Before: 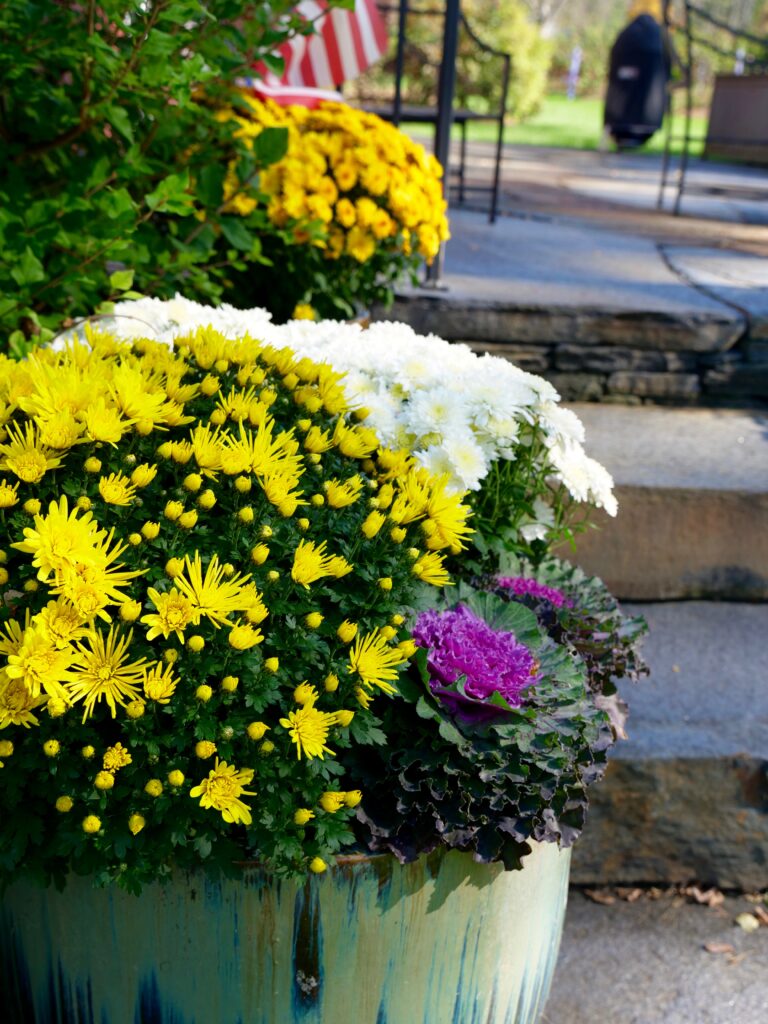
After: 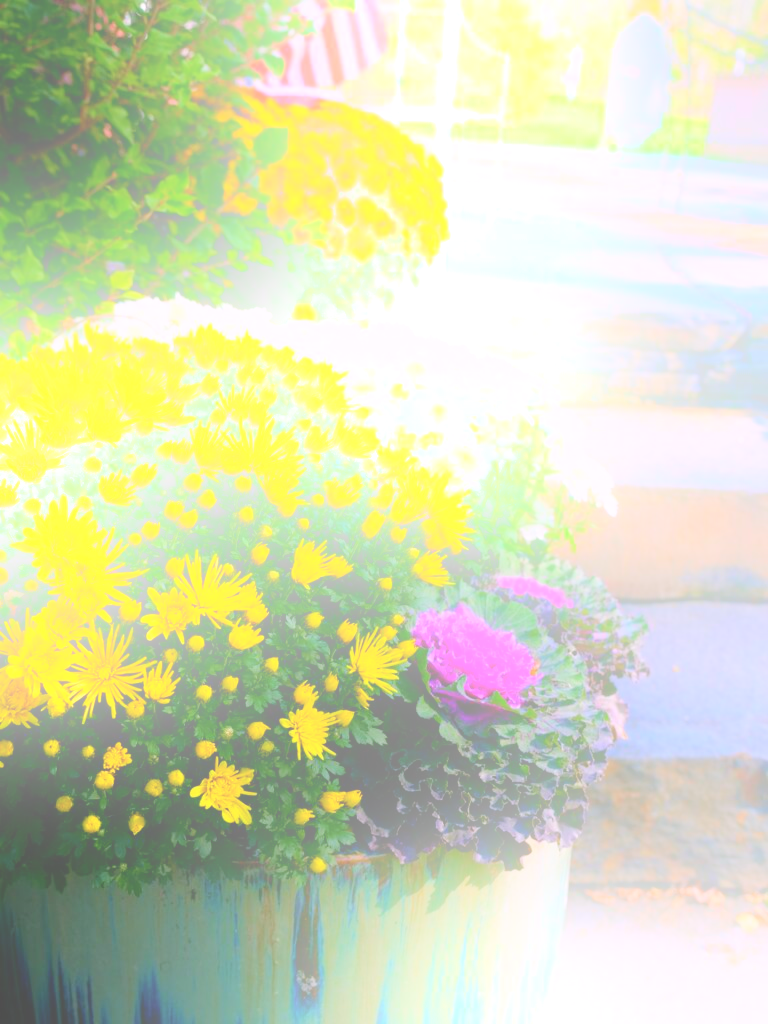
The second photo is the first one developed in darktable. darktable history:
bloom: size 25%, threshold 5%, strength 90%
color zones: curves: ch0 [(0, 0.5) (0.143, 0.52) (0.286, 0.5) (0.429, 0.5) (0.571, 0.5) (0.714, 0.5) (0.857, 0.5) (1, 0.5)]; ch1 [(0, 0.489) (0.155, 0.45) (0.286, 0.466) (0.429, 0.5) (0.571, 0.5) (0.714, 0.5) (0.857, 0.5) (1, 0.489)]
white balance: red 1.05, blue 1.072
